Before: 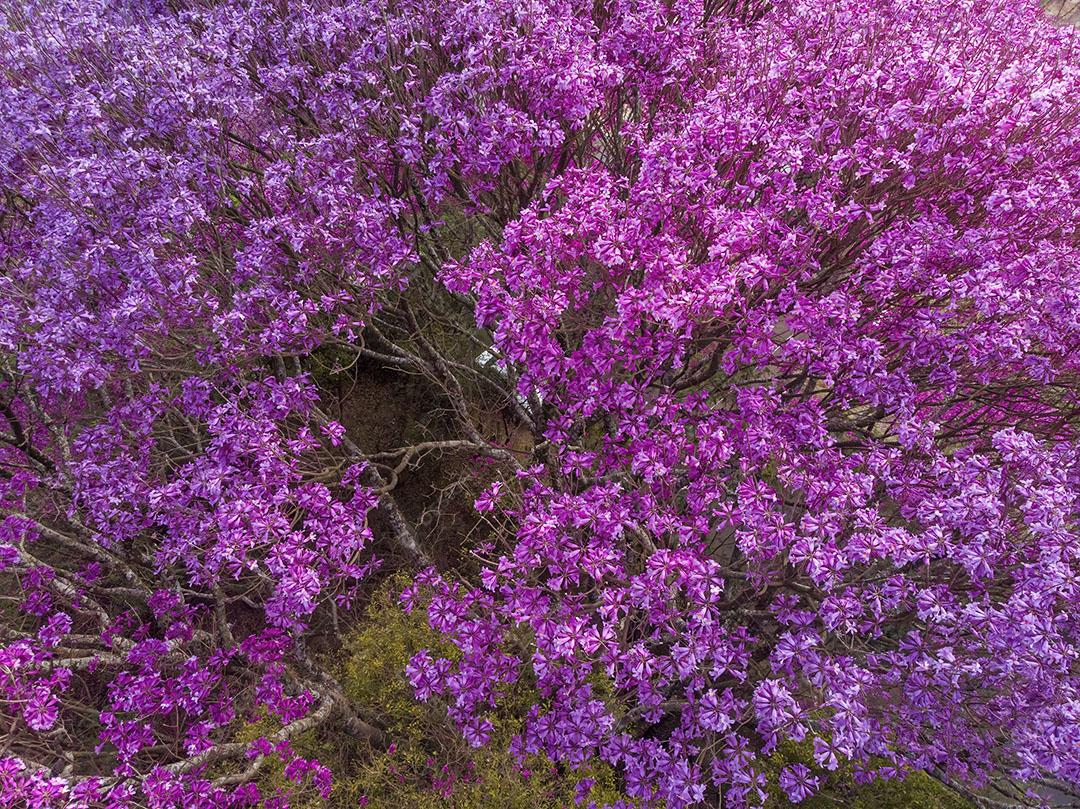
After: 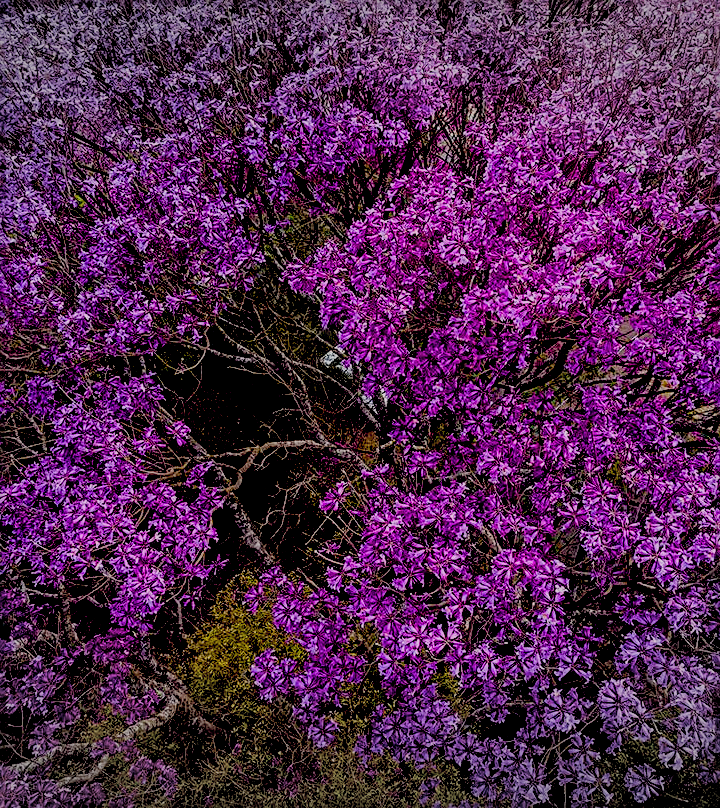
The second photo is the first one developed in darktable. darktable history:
color balance rgb: global offset › chroma 0.122%, global offset › hue 253.92°, linear chroma grading › global chroma 8.758%, perceptual saturation grading › global saturation 29.971%
sharpen: on, module defaults
crop and rotate: left 14.374%, right 18.955%
filmic rgb: black relative exposure -8.75 EV, white relative exposure 4.98 EV, threshold 5.96 EV, target black luminance 0%, hardness 3.77, latitude 65.7%, contrast 0.828, shadows ↔ highlights balance 19.59%, enable highlight reconstruction true
vignetting: fall-off start 100.02%, brightness -0.333, width/height ratio 1.324
exposure: black level correction 0.055, exposure -0.039 EV, compensate highlight preservation false
local contrast: on, module defaults
